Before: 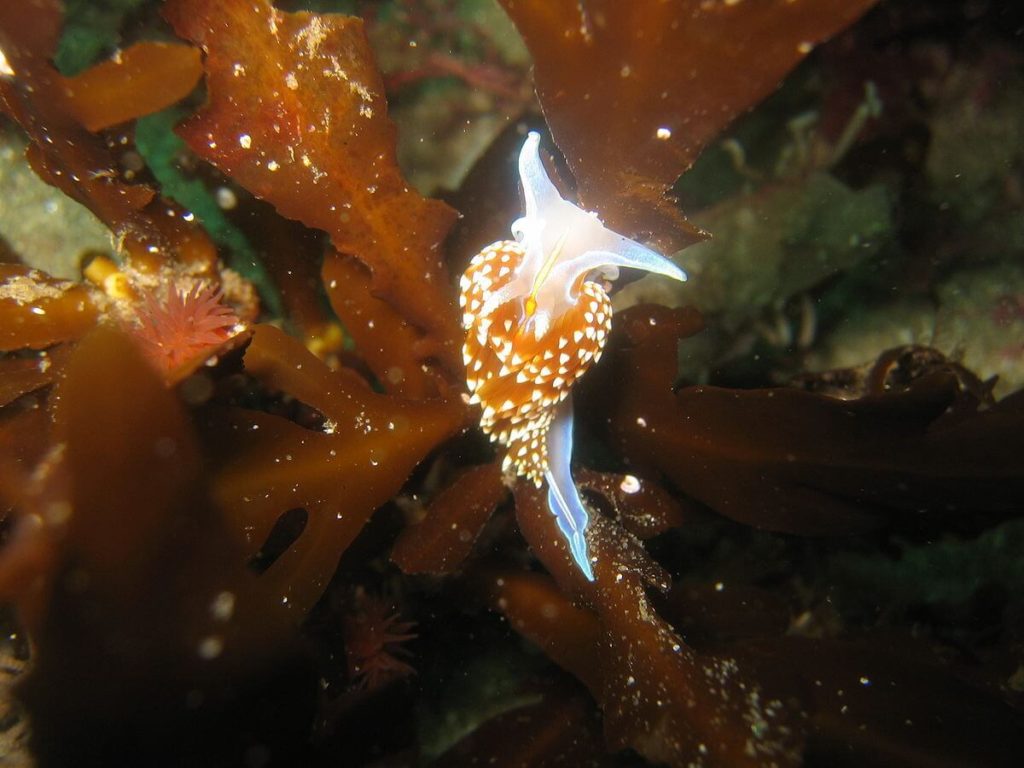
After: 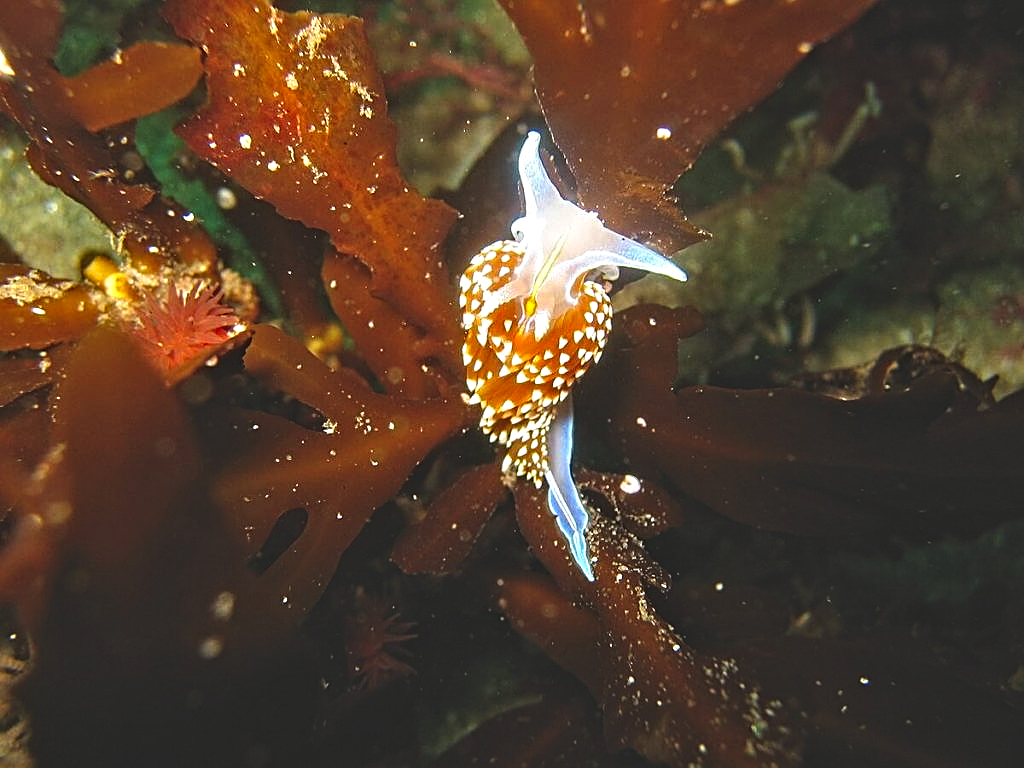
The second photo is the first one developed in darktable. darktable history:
sharpen: on, module defaults
contrast equalizer: octaves 7, y [[0.5, 0.542, 0.583, 0.625, 0.667, 0.708], [0.5 ×6], [0.5 ×6], [0 ×6], [0 ×6]]
contrast brightness saturation: brightness -0.02, saturation 0.35
exposure: black level correction -0.023, exposure -0.039 EV, compensate highlight preservation false
